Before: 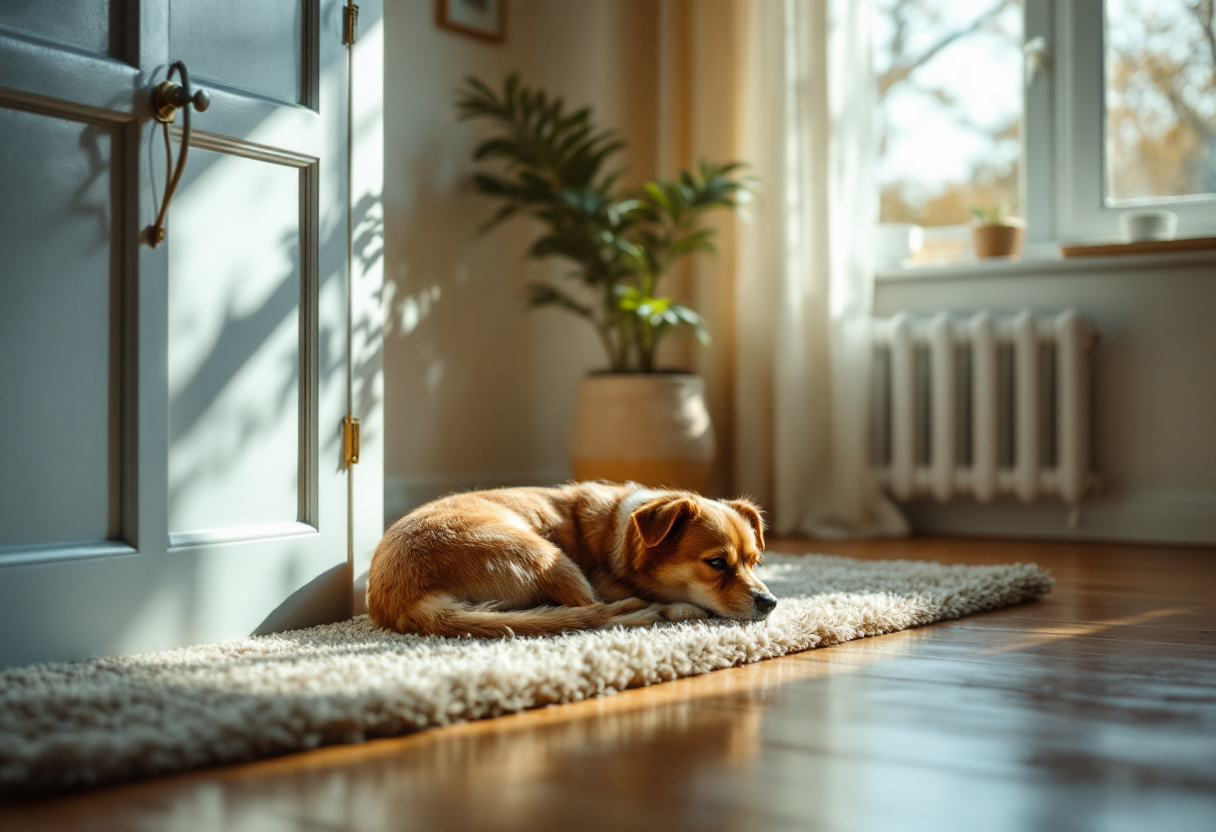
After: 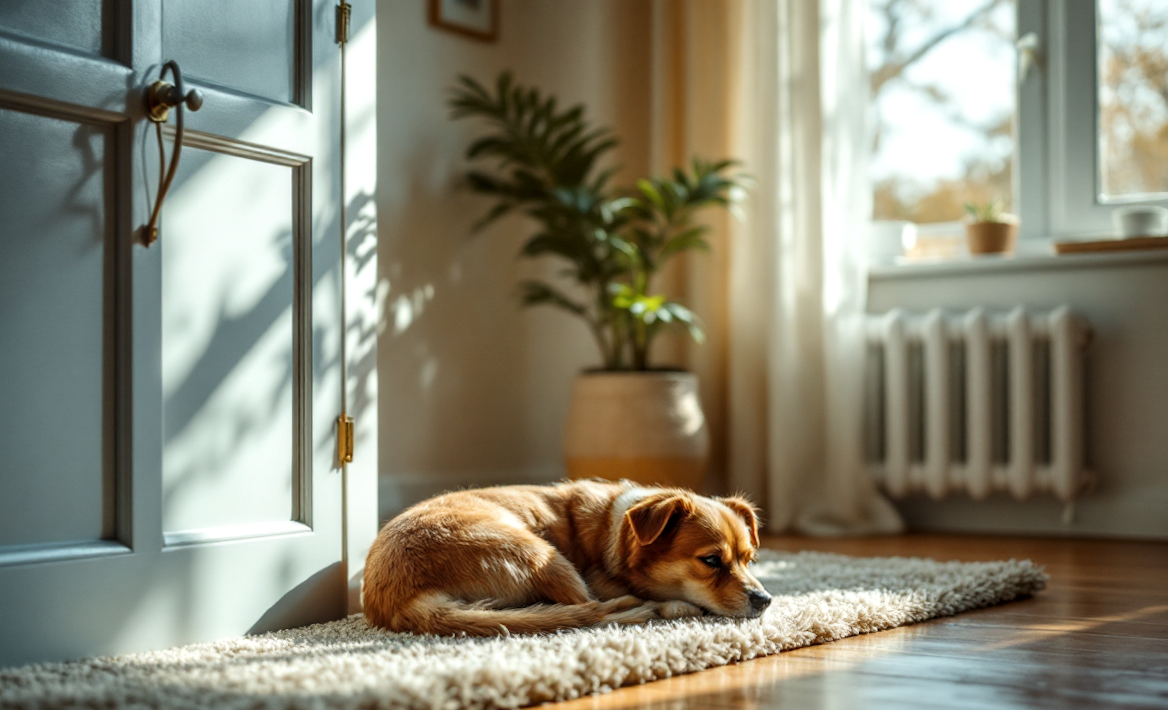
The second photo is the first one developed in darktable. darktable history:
crop and rotate: angle 0.2°, left 0.275%, right 3.127%, bottom 14.18%
local contrast: on, module defaults
